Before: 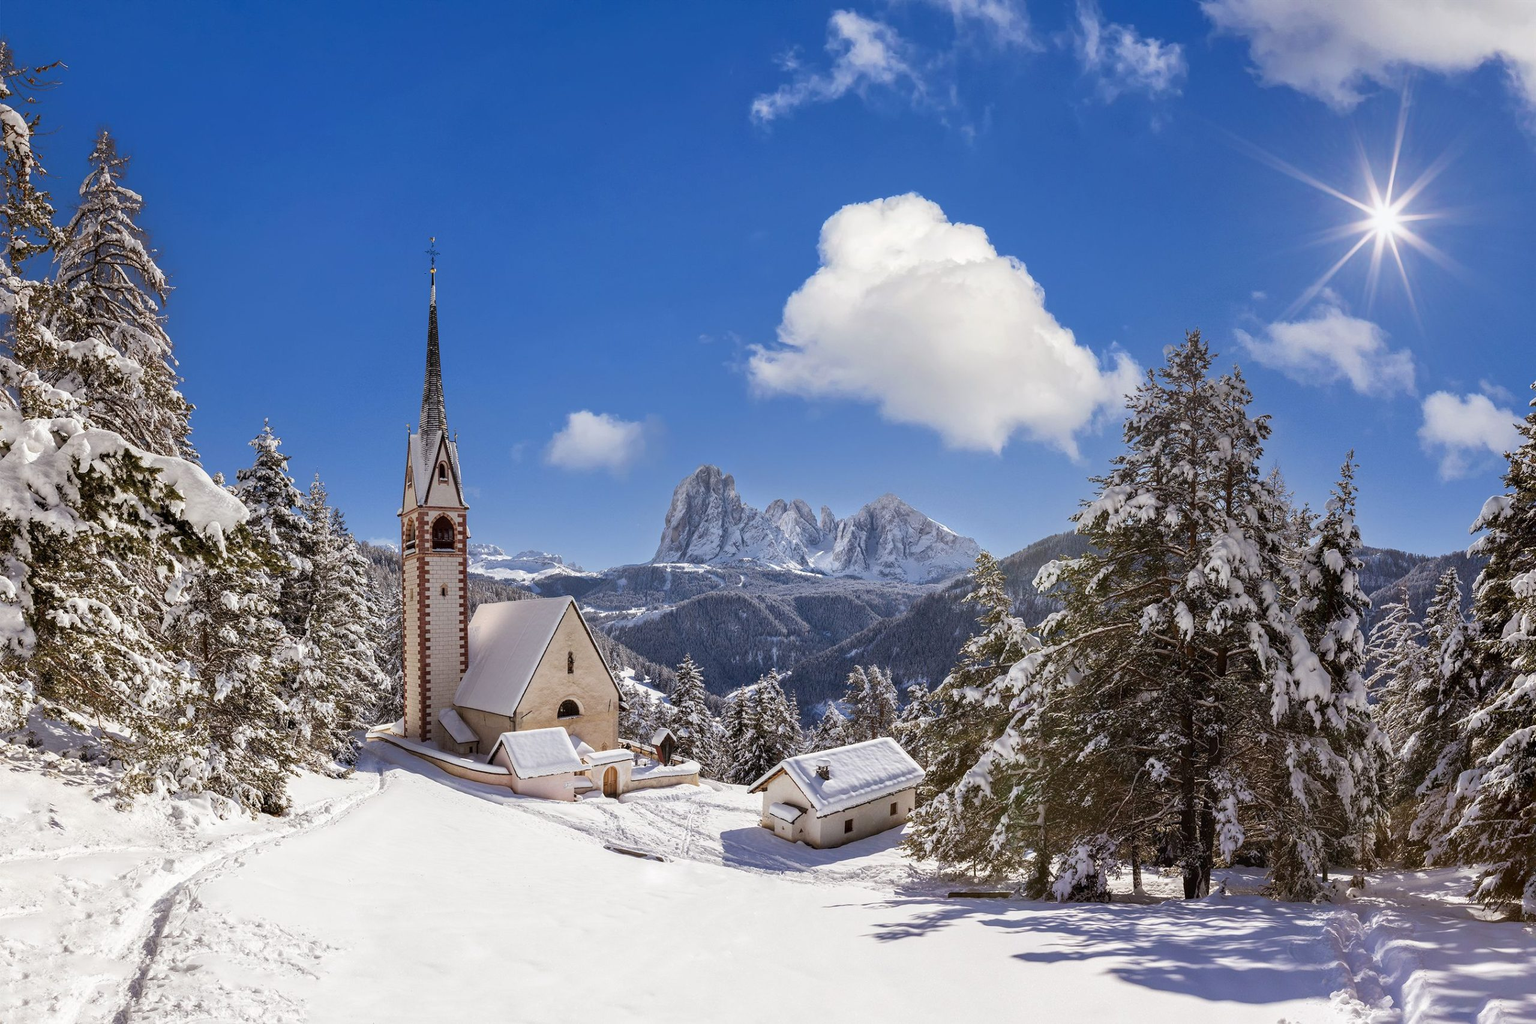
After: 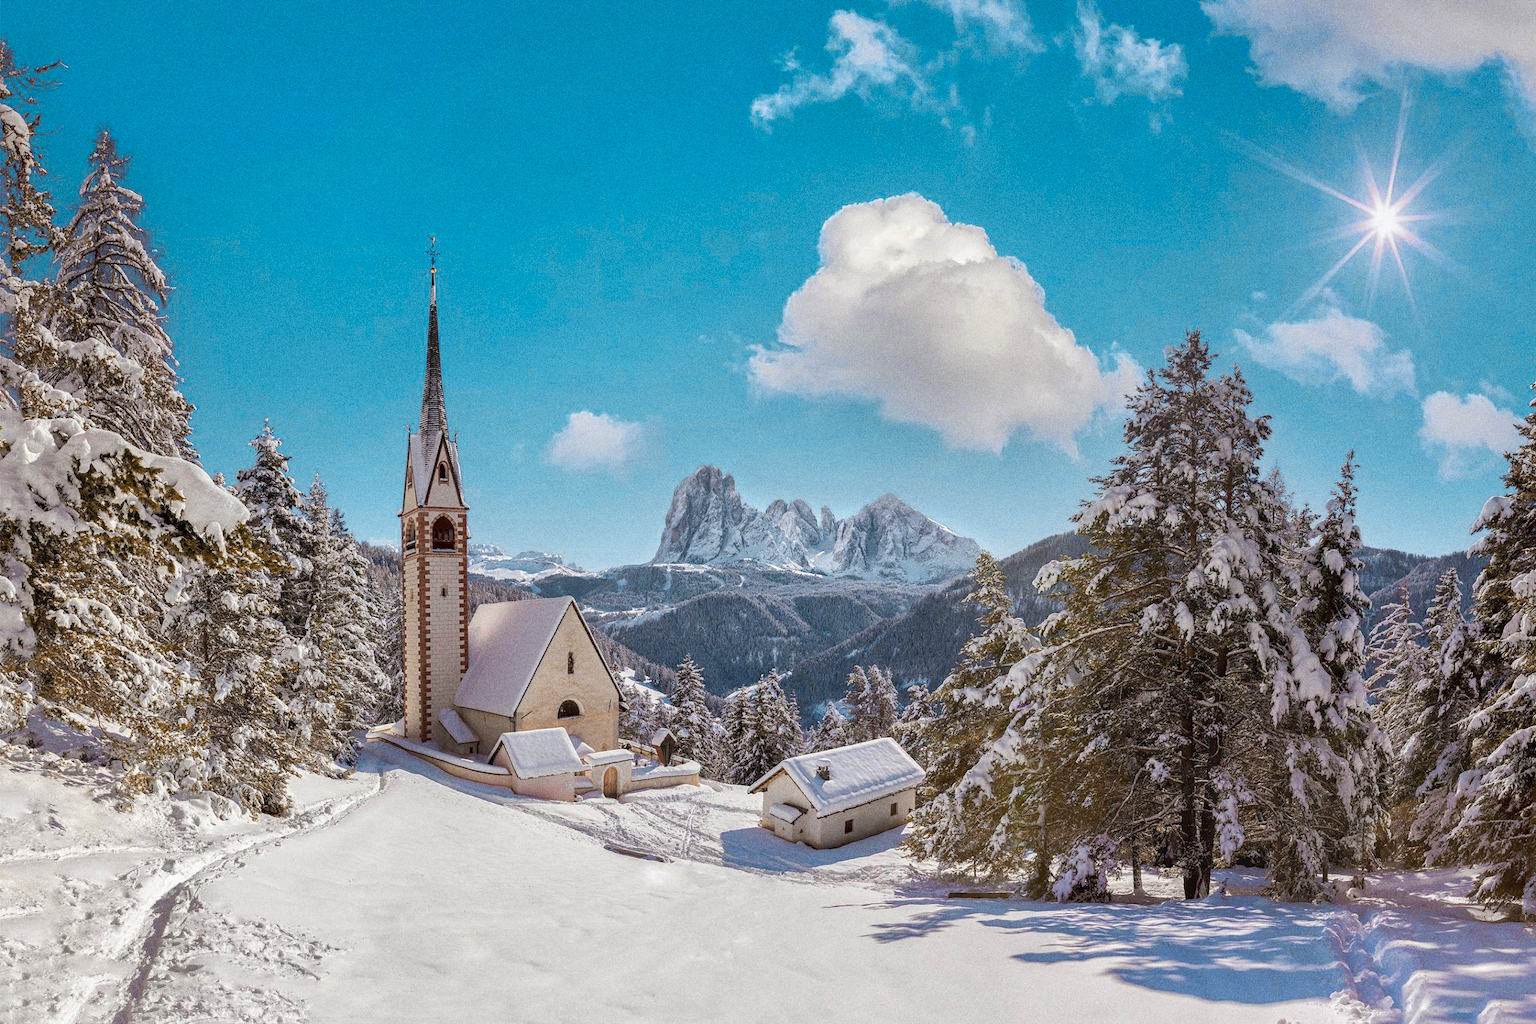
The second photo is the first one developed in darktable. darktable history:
color zones: curves: ch0 [(0.009, 0.528) (0.136, 0.6) (0.255, 0.586) (0.39, 0.528) (0.522, 0.584) (0.686, 0.736) (0.849, 0.561)]; ch1 [(0.045, 0.781) (0.14, 0.416) (0.257, 0.695) (0.442, 0.032) (0.738, 0.338) (0.818, 0.632) (0.891, 0.741) (1, 0.704)]; ch2 [(0, 0.667) (0.141, 0.52) (0.26, 0.37) (0.474, 0.432) (0.743, 0.286)]
shadows and highlights: highlights -60
grain: coarseness 0.09 ISO, strength 40%
